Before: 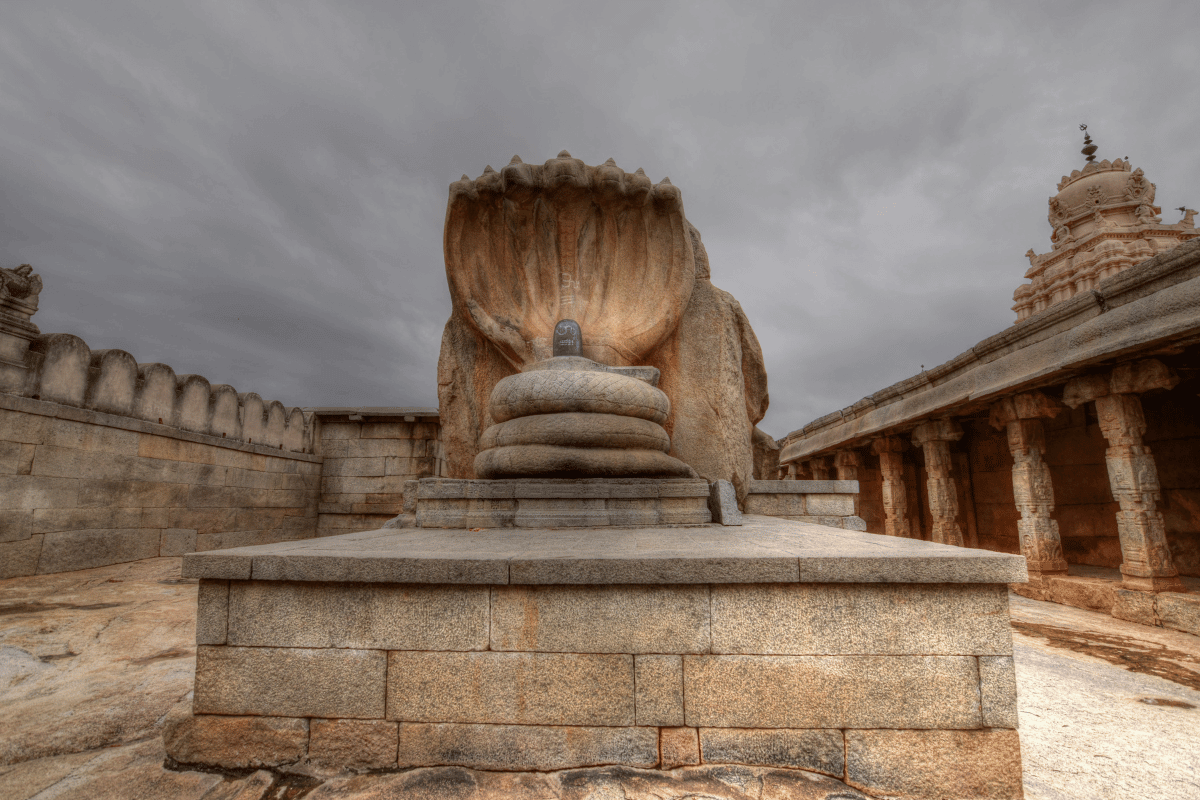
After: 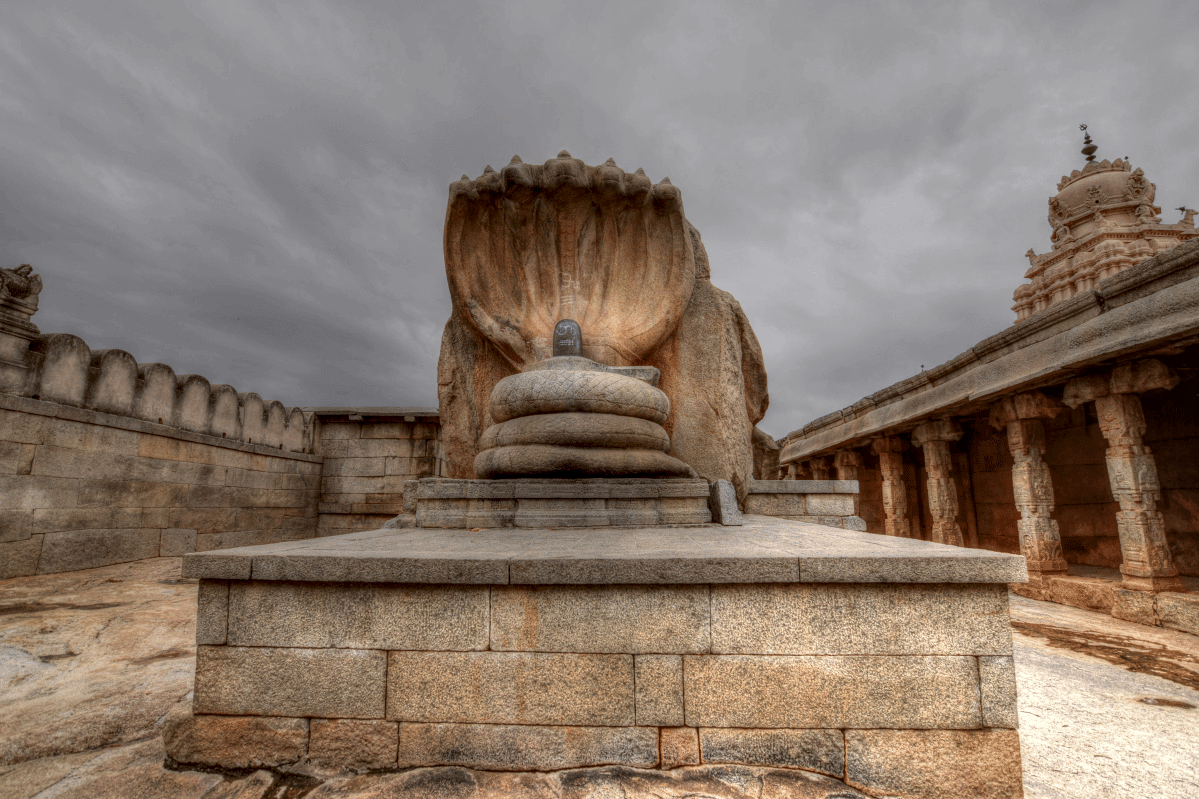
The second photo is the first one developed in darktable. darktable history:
local contrast: on, module defaults
crop: left 0.07%
